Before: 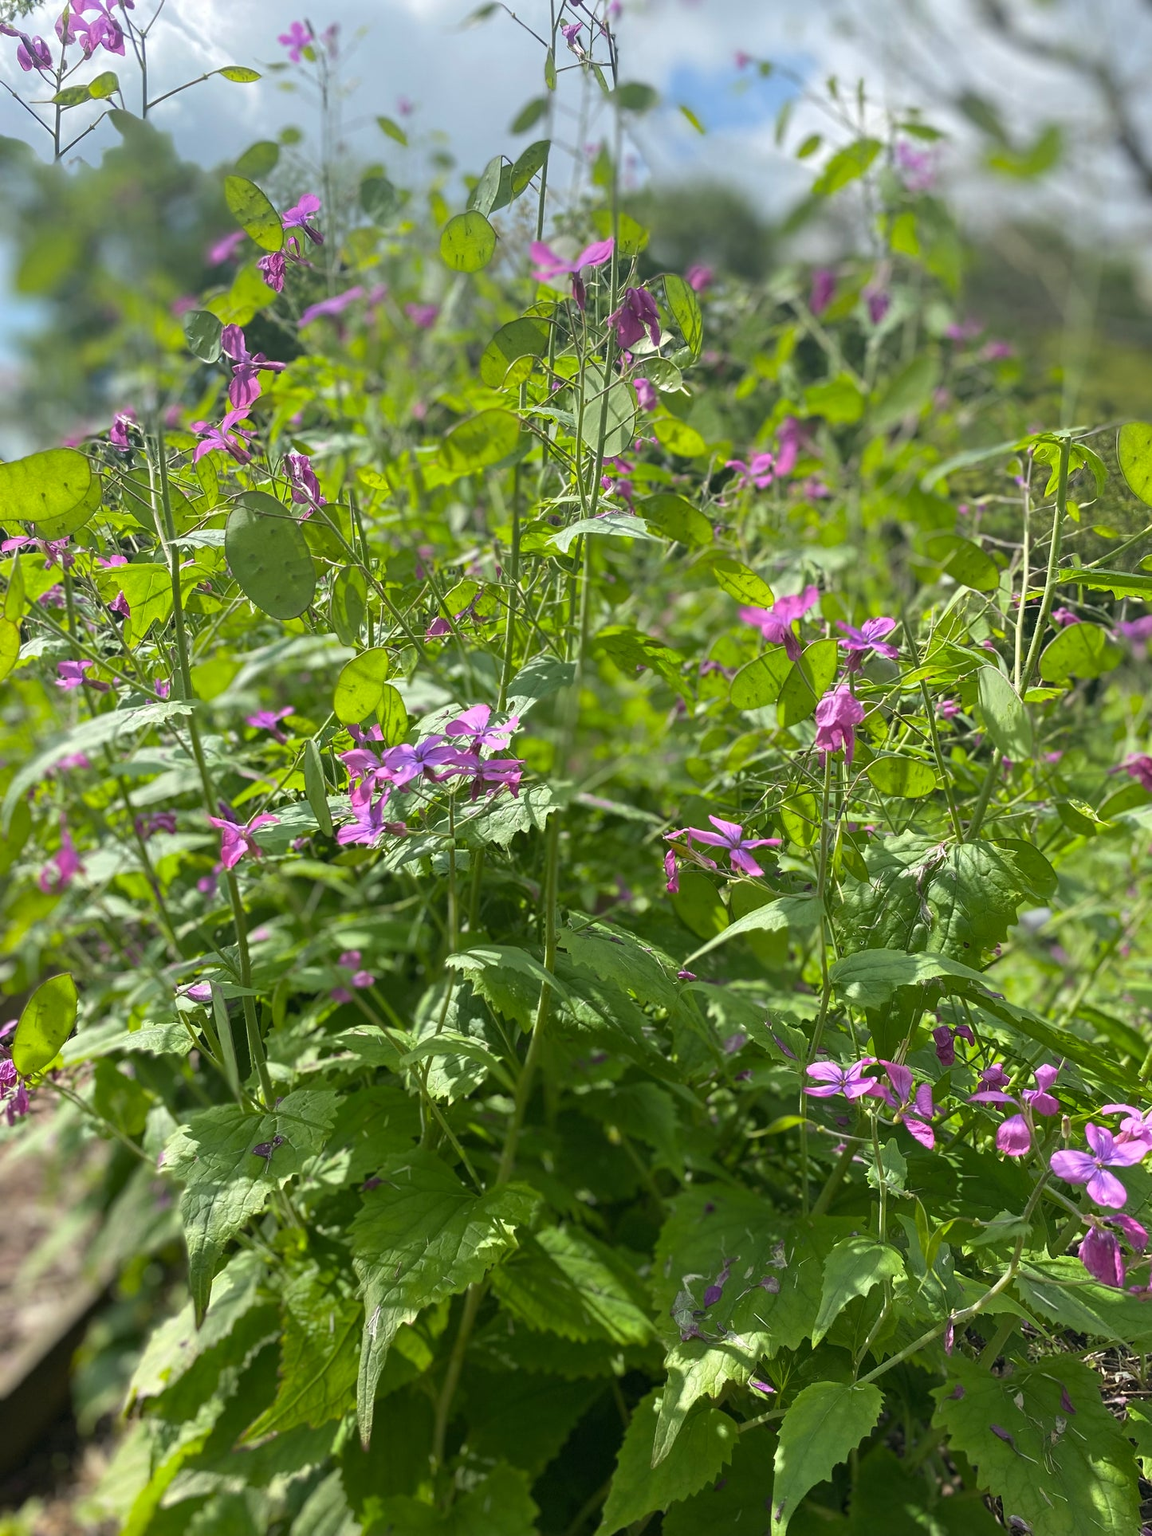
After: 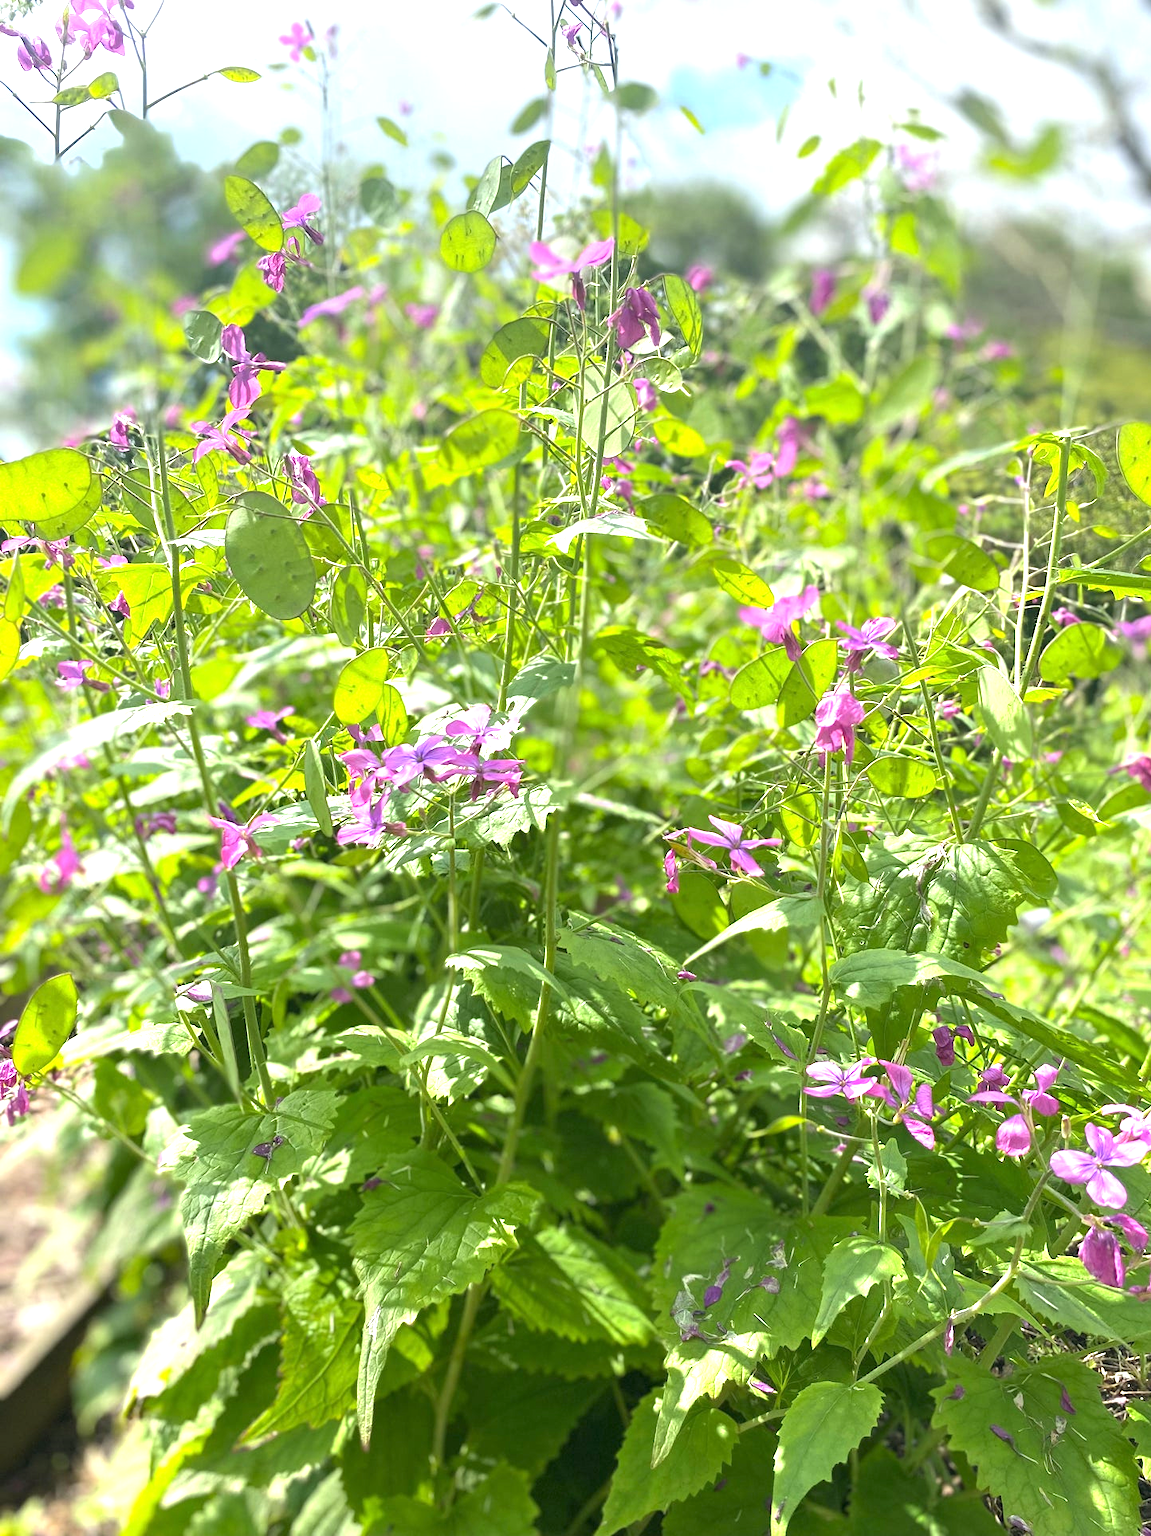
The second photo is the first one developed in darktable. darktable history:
exposure: exposure 1.204 EV, compensate highlight preservation false
